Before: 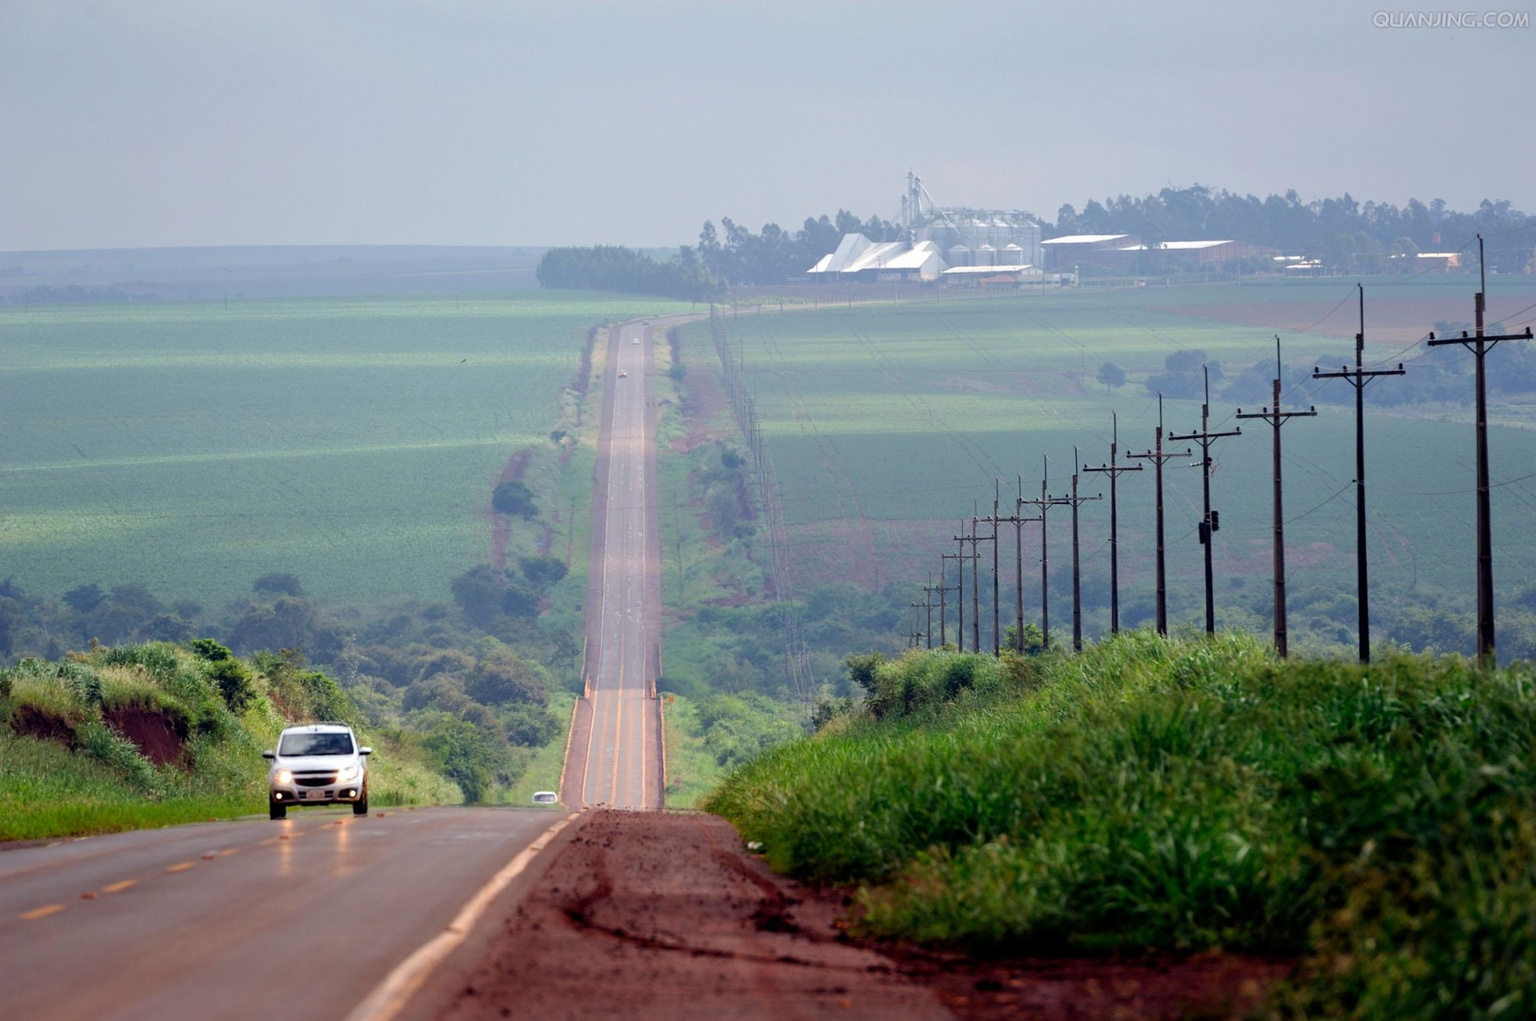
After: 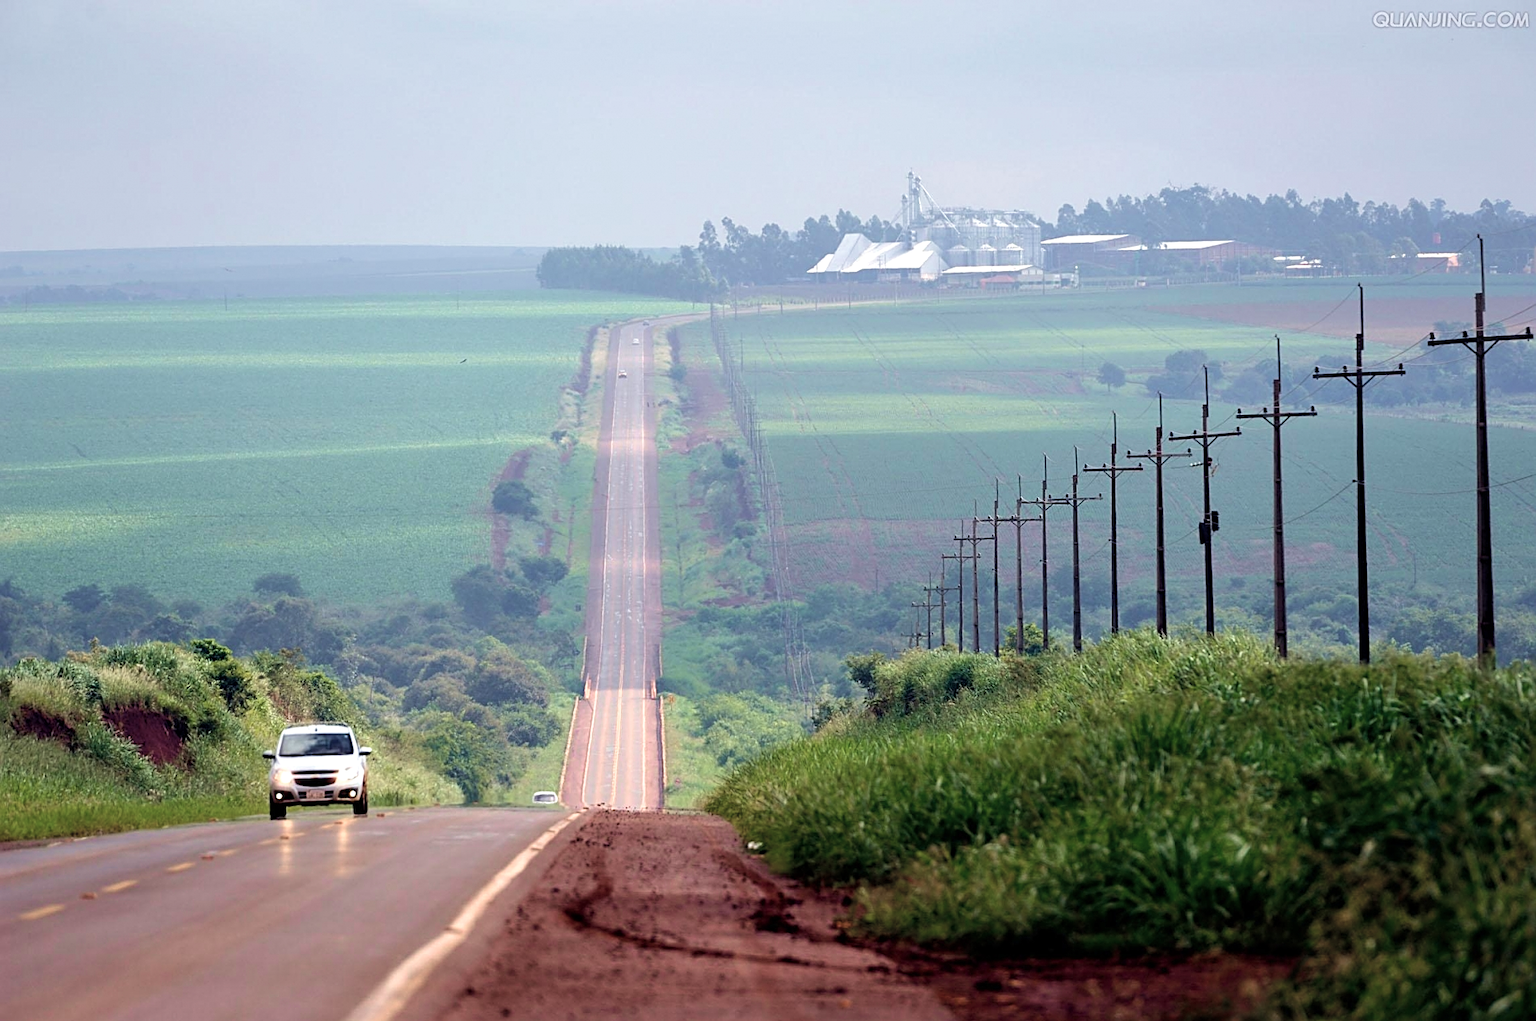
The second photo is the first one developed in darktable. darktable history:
color zones: curves: ch0 [(0, 0.559) (0.153, 0.551) (0.229, 0.5) (0.429, 0.5) (0.571, 0.5) (0.714, 0.5) (0.857, 0.5) (1, 0.559)]; ch1 [(0, 0.417) (0.112, 0.336) (0.213, 0.26) (0.429, 0.34) (0.571, 0.35) (0.683, 0.331) (0.857, 0.344) (1, 0.417)]
sharpen: on, module defaults
color balance rgb: perceptual saturation grading › global saturation 20%, global vibrance 20%
velvia: on, module defaults
exposure: exposure 0.367 EV, compensate highlight preservation false
